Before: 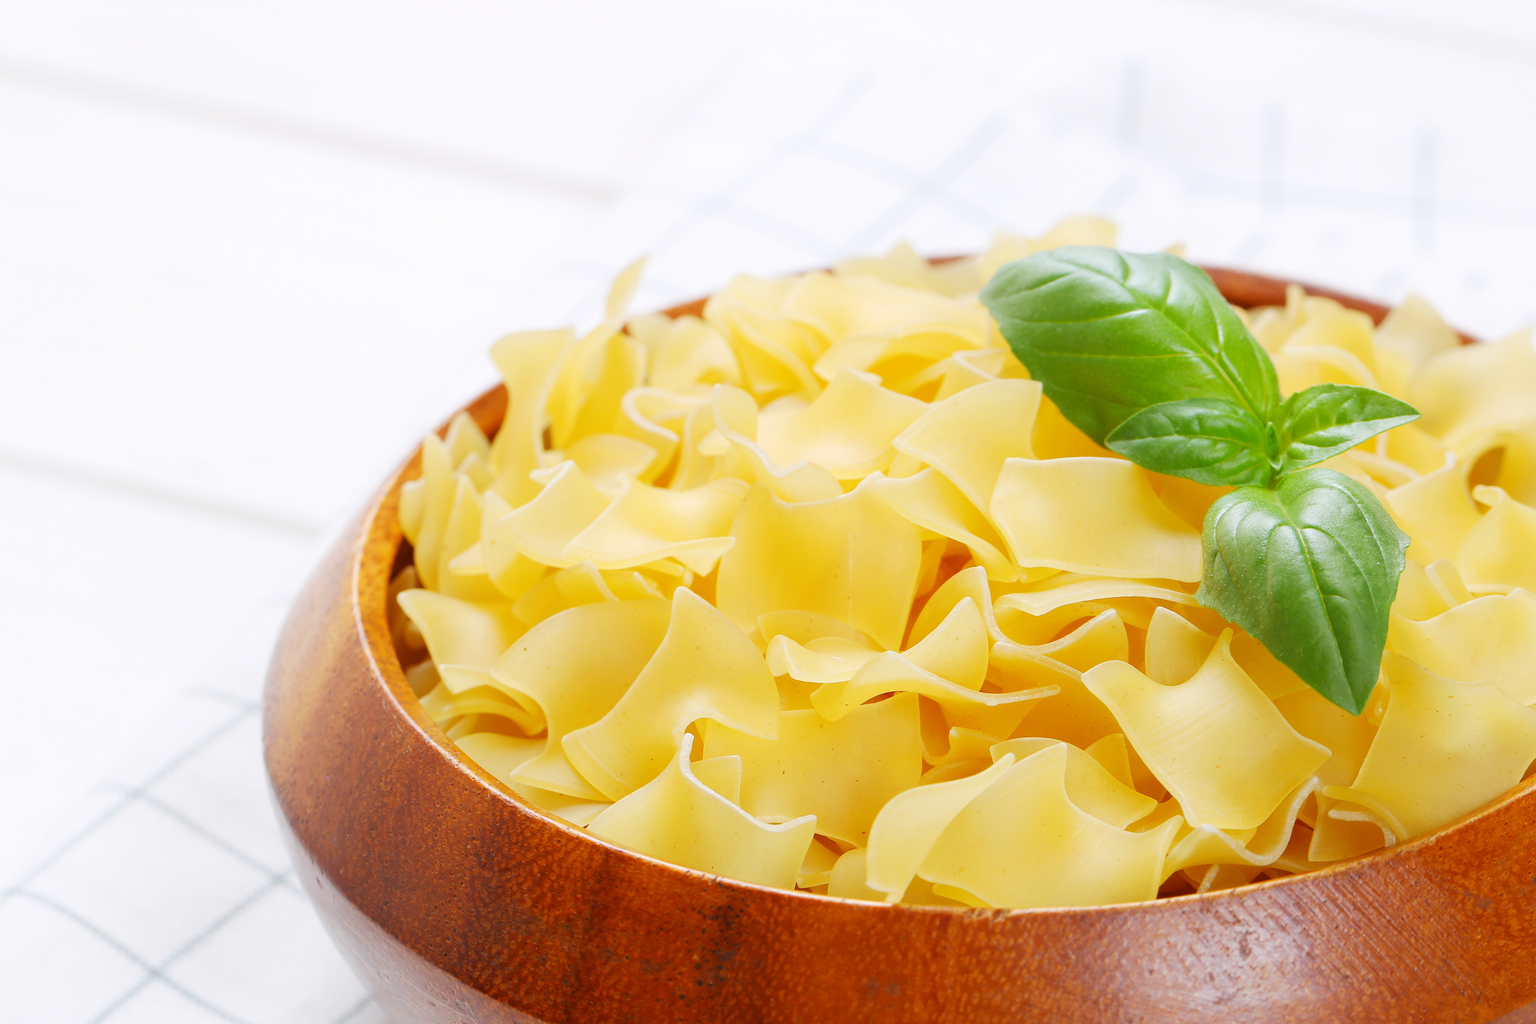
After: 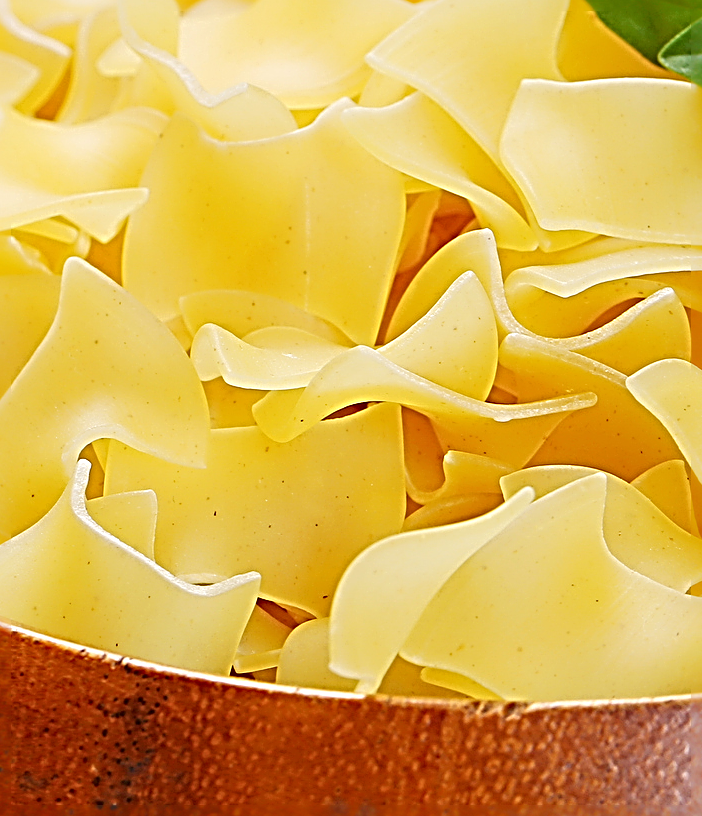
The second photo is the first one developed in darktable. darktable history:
tone equalizer: on, module defaults
sharpen: radius 4.001, amount 2
crop: left 40.878%, top 39.176%, right 25.993%, bottom 3.081%
